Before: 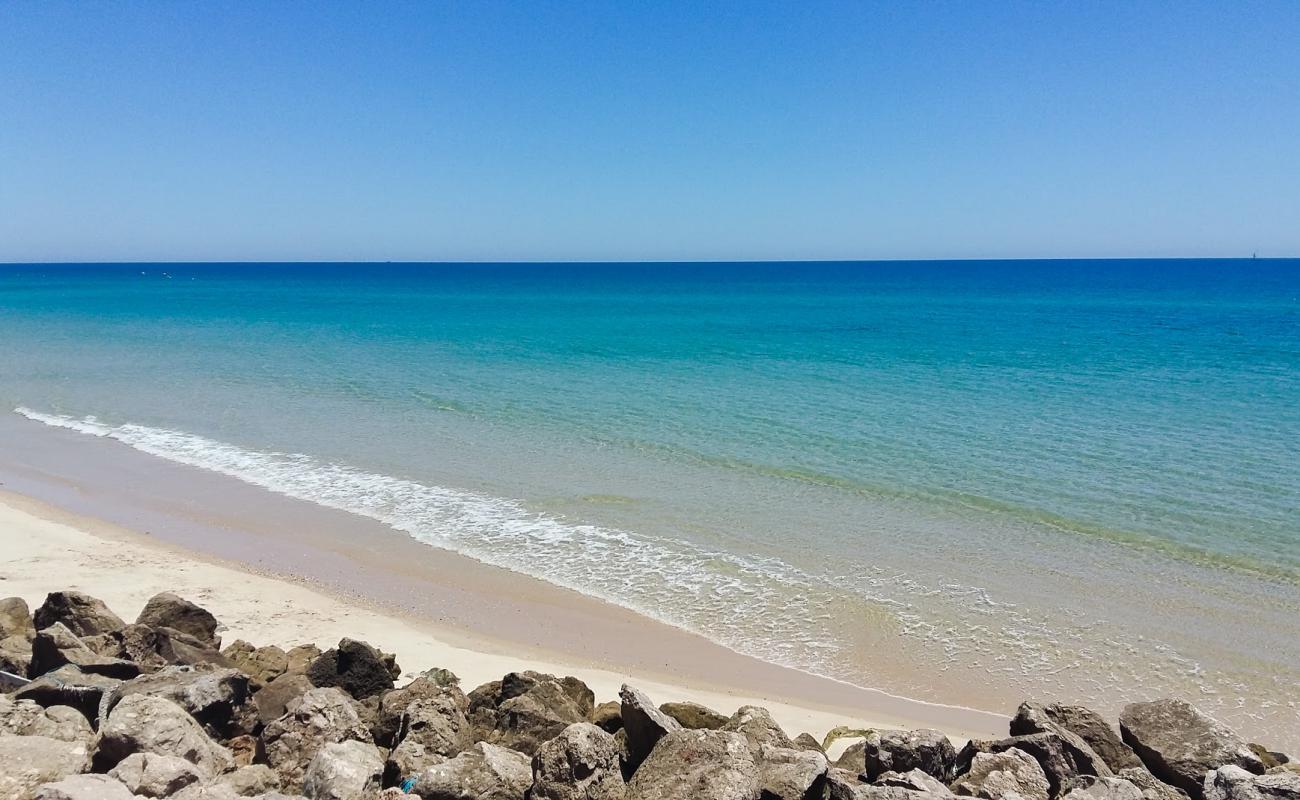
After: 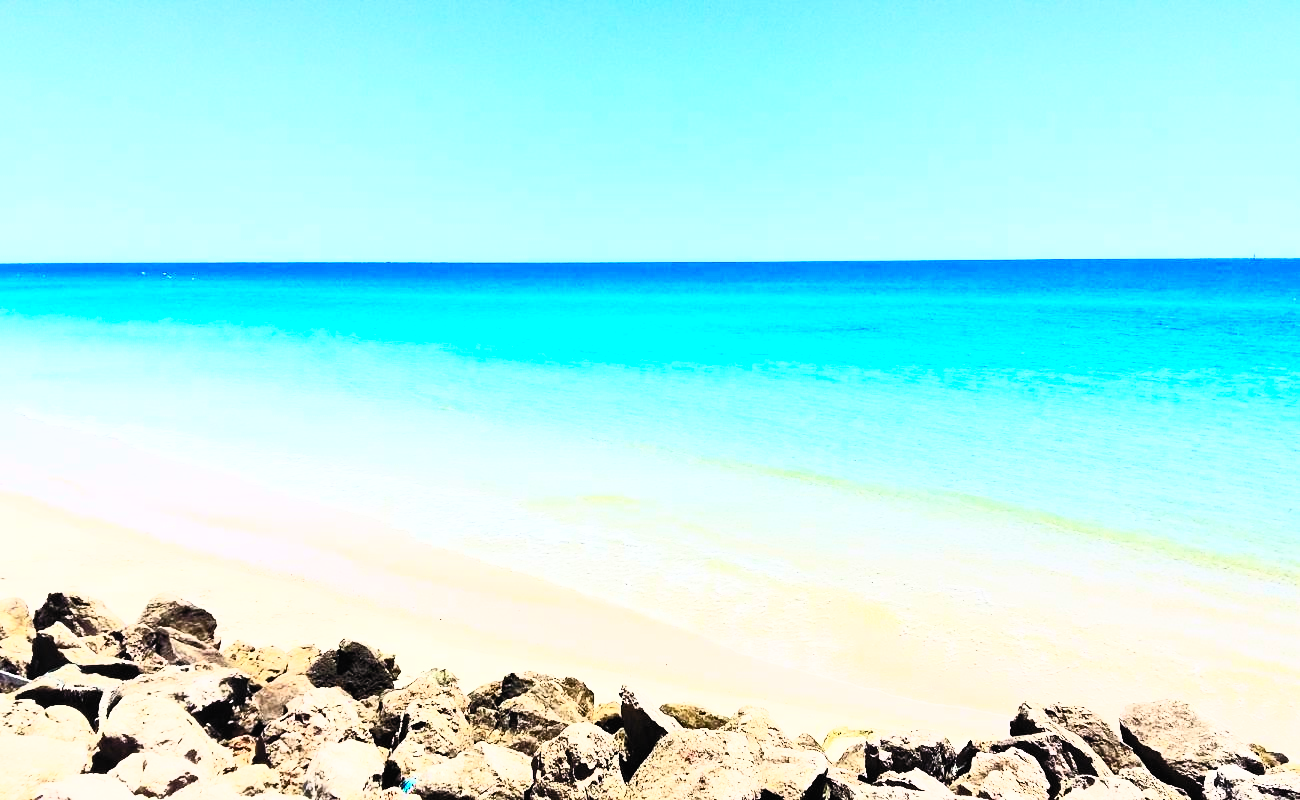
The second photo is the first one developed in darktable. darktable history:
exposure: black level correction 0, exposure 0.7 EV, compensate exposure bias true, compensate highlight preservation false
contrast brightness saturation: contrast 0.83, brightness 0.59, saturation 0.59
filmic rgb: black relative exposure -5 EV, hardness 2.88, contrast 1.2
